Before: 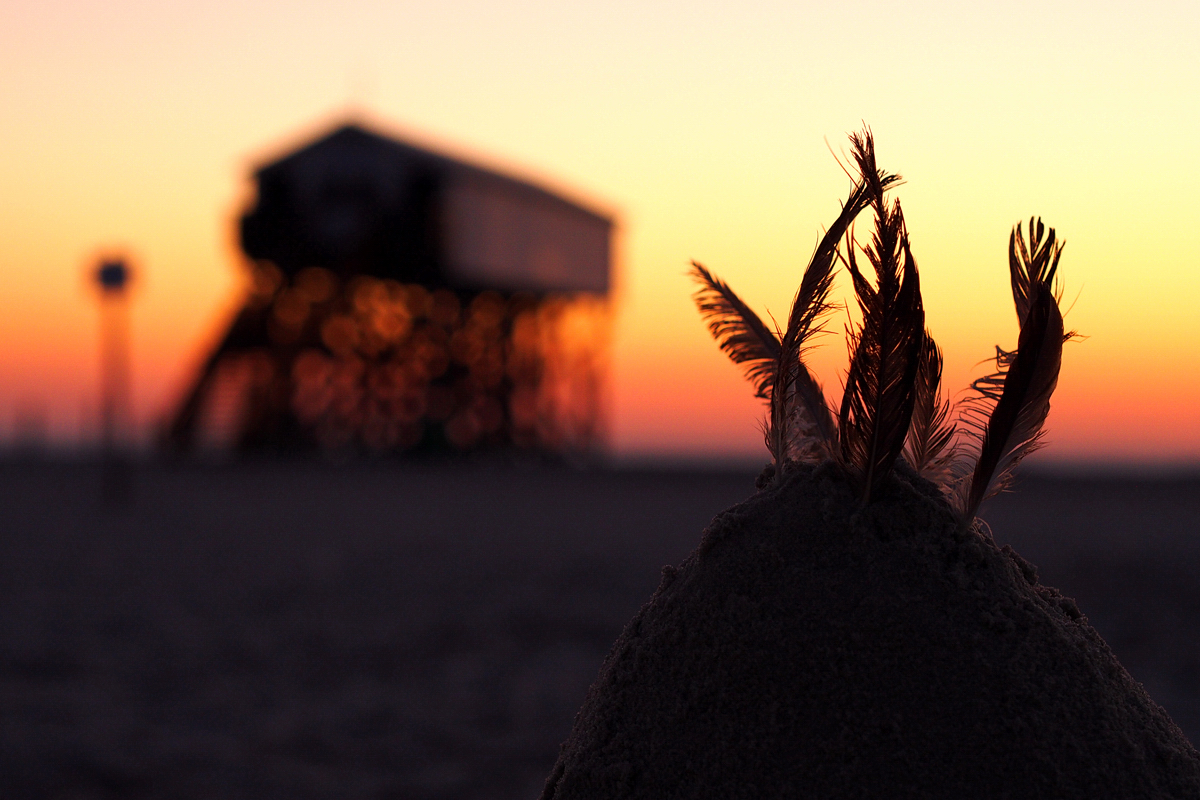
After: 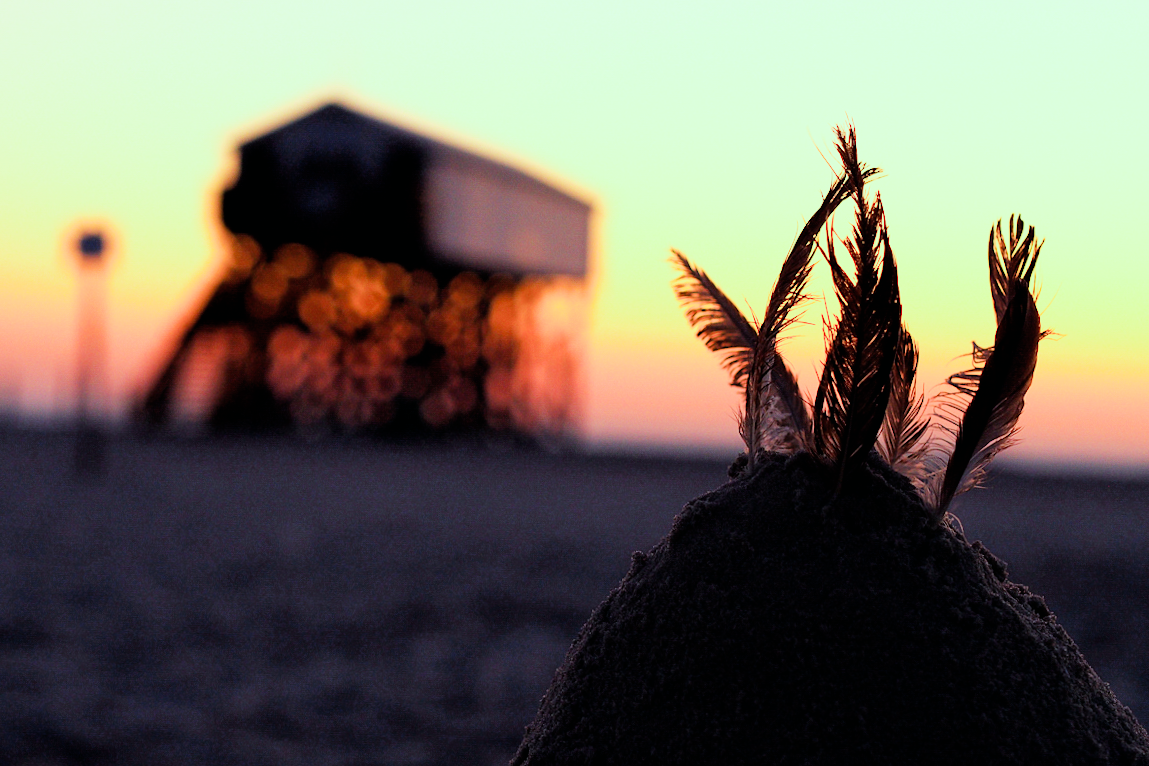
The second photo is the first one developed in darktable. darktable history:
color balance: mode lift, gamma, gain (sRGB), lift [0.997, 0.979, 1.021, 1.011], gamma [1, 1.084, 0.916, 0.998], gain [1, 0.87, 1.13, 1.101], contrast 4.55%, contrast fulcrum 38.24%, output saturation 104.09%
filmic rgb: black relative exposure -8.54 EV, white relative exposure 5.52 EV, hardness 3.39, contrast 1.016
crop and rotate: angle -1.69°
exposure: black level correction 0, exposure 1.2 EV, compensate exposure bias true, compensate highlight preservation false
